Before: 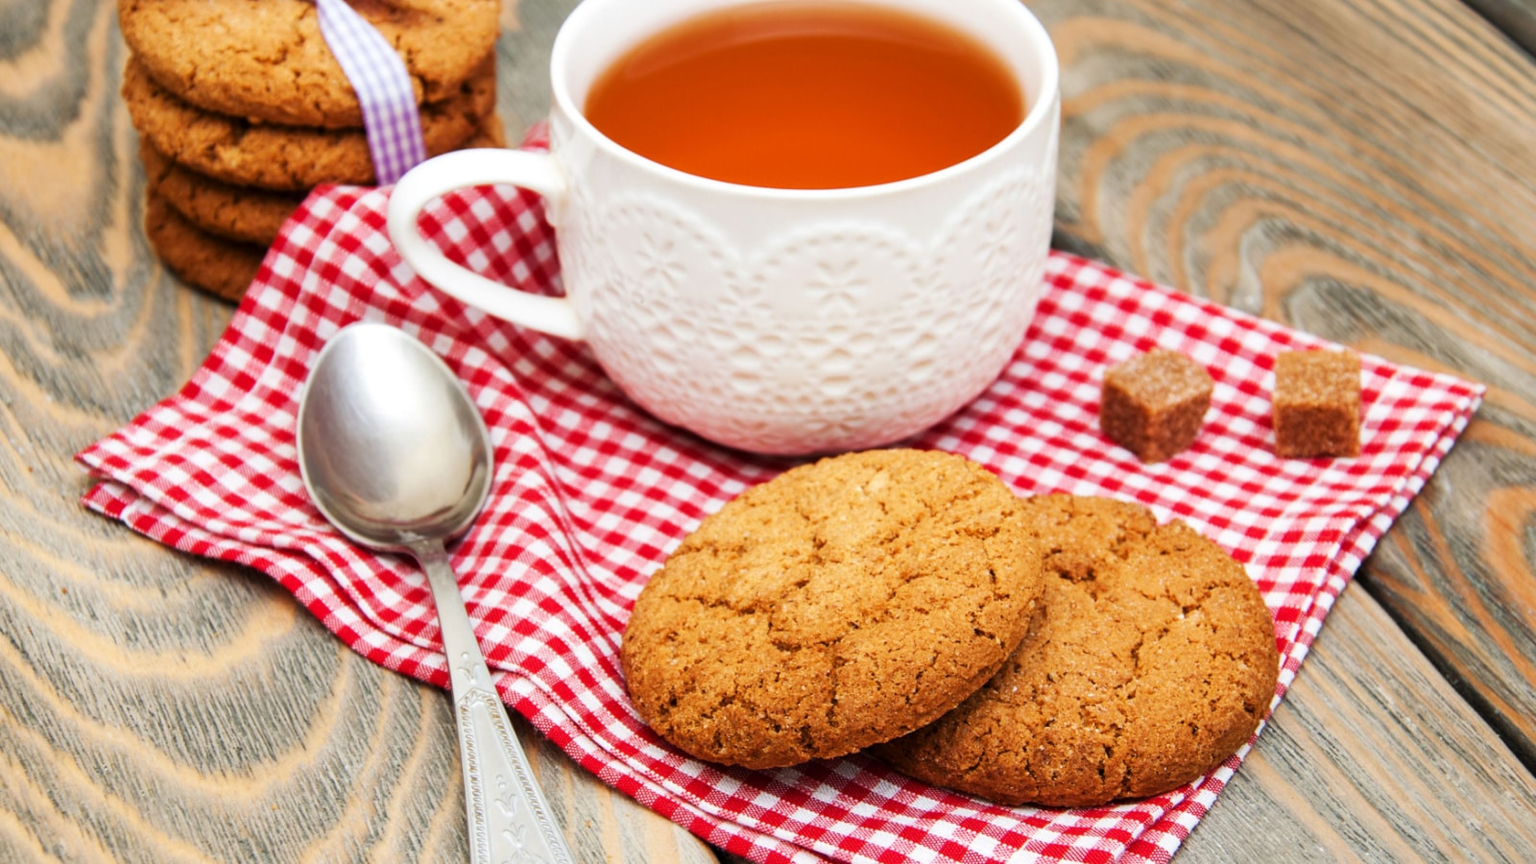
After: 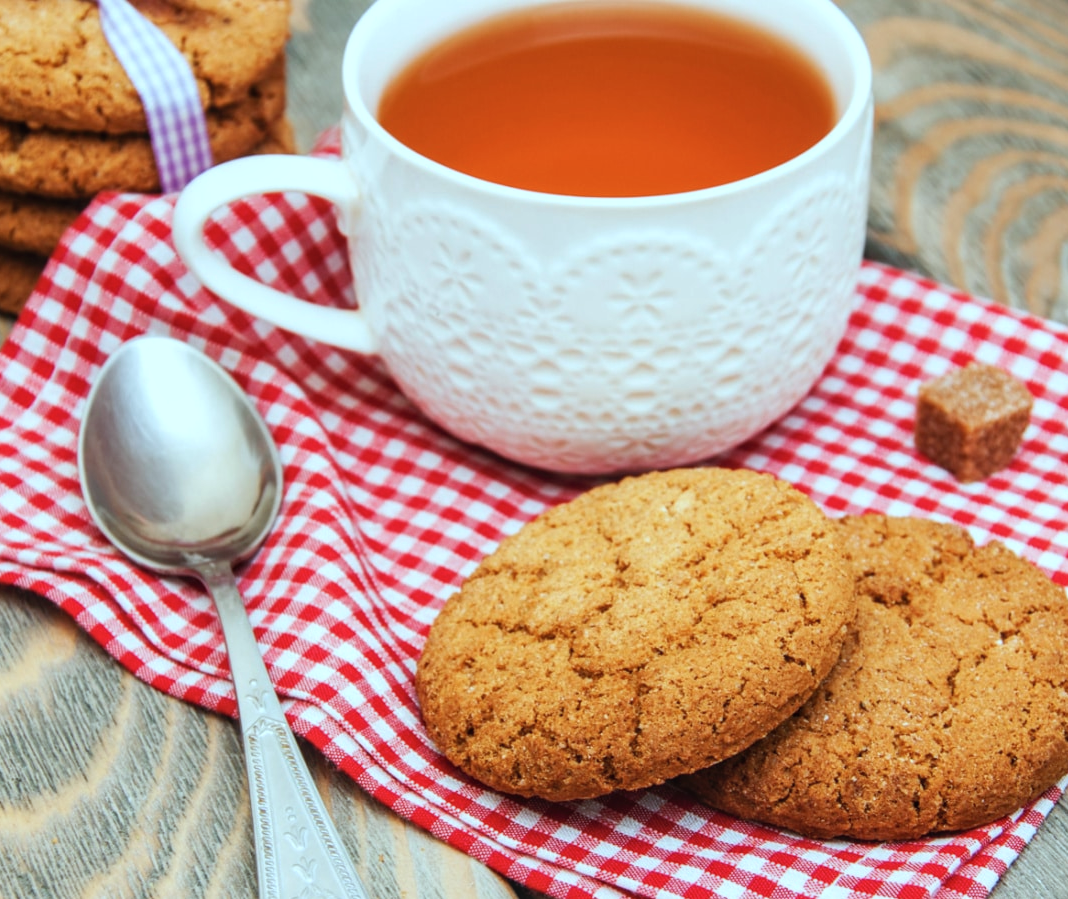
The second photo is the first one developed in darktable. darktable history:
color correction: highlights a* -10.13, highlights b* -10.5
crop and rotate: left 14.439%, right 18.778%
local contrast: detail 109%
